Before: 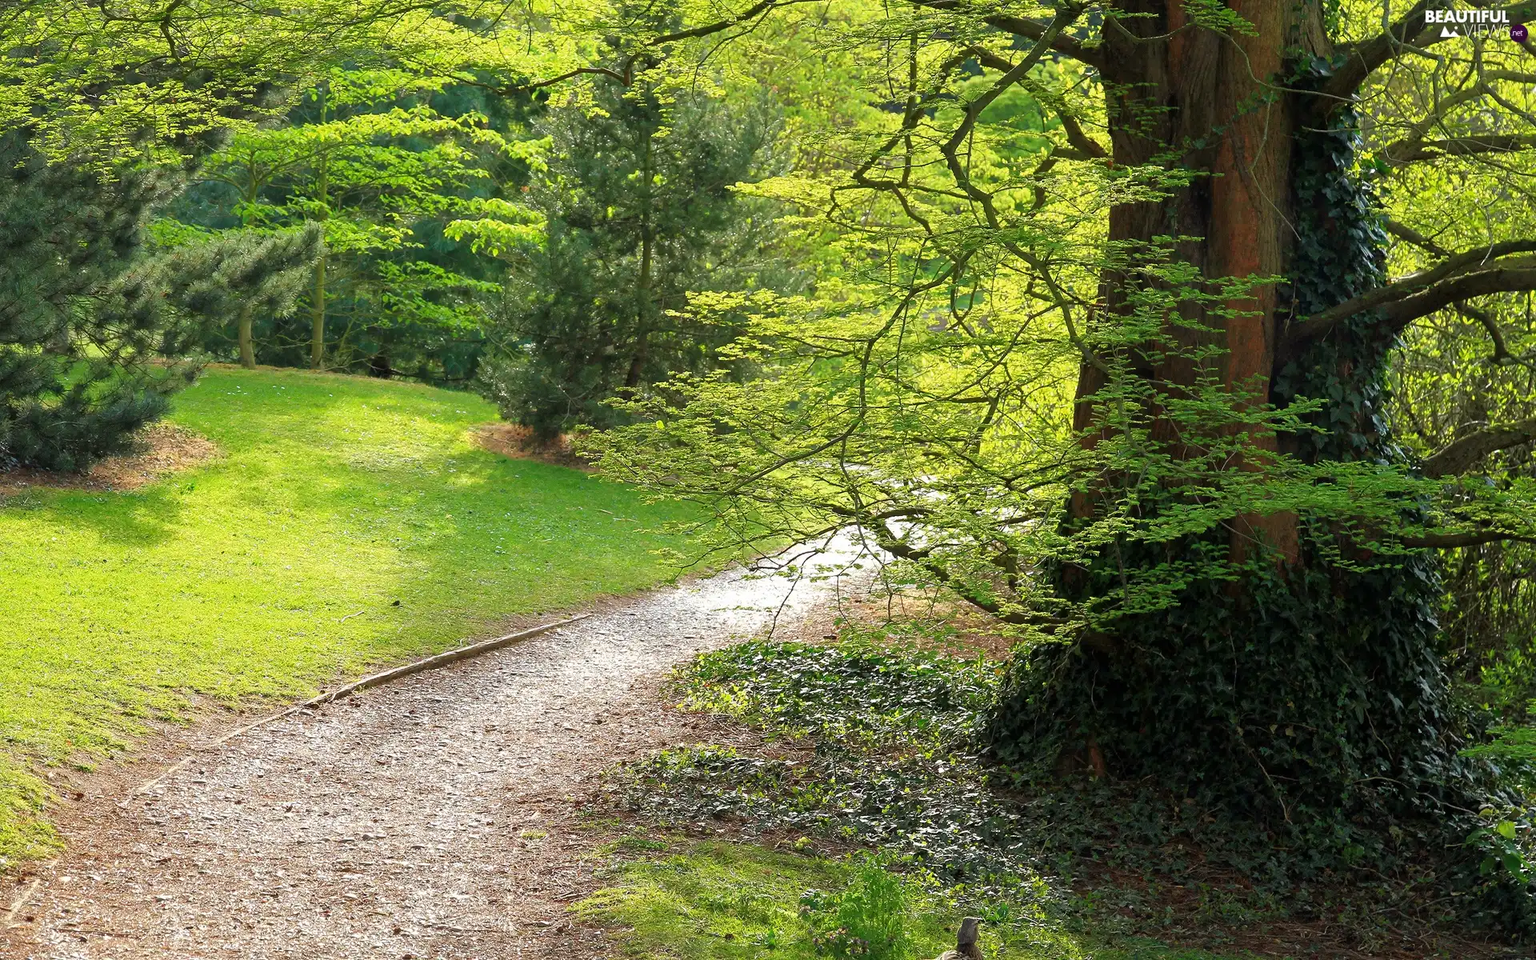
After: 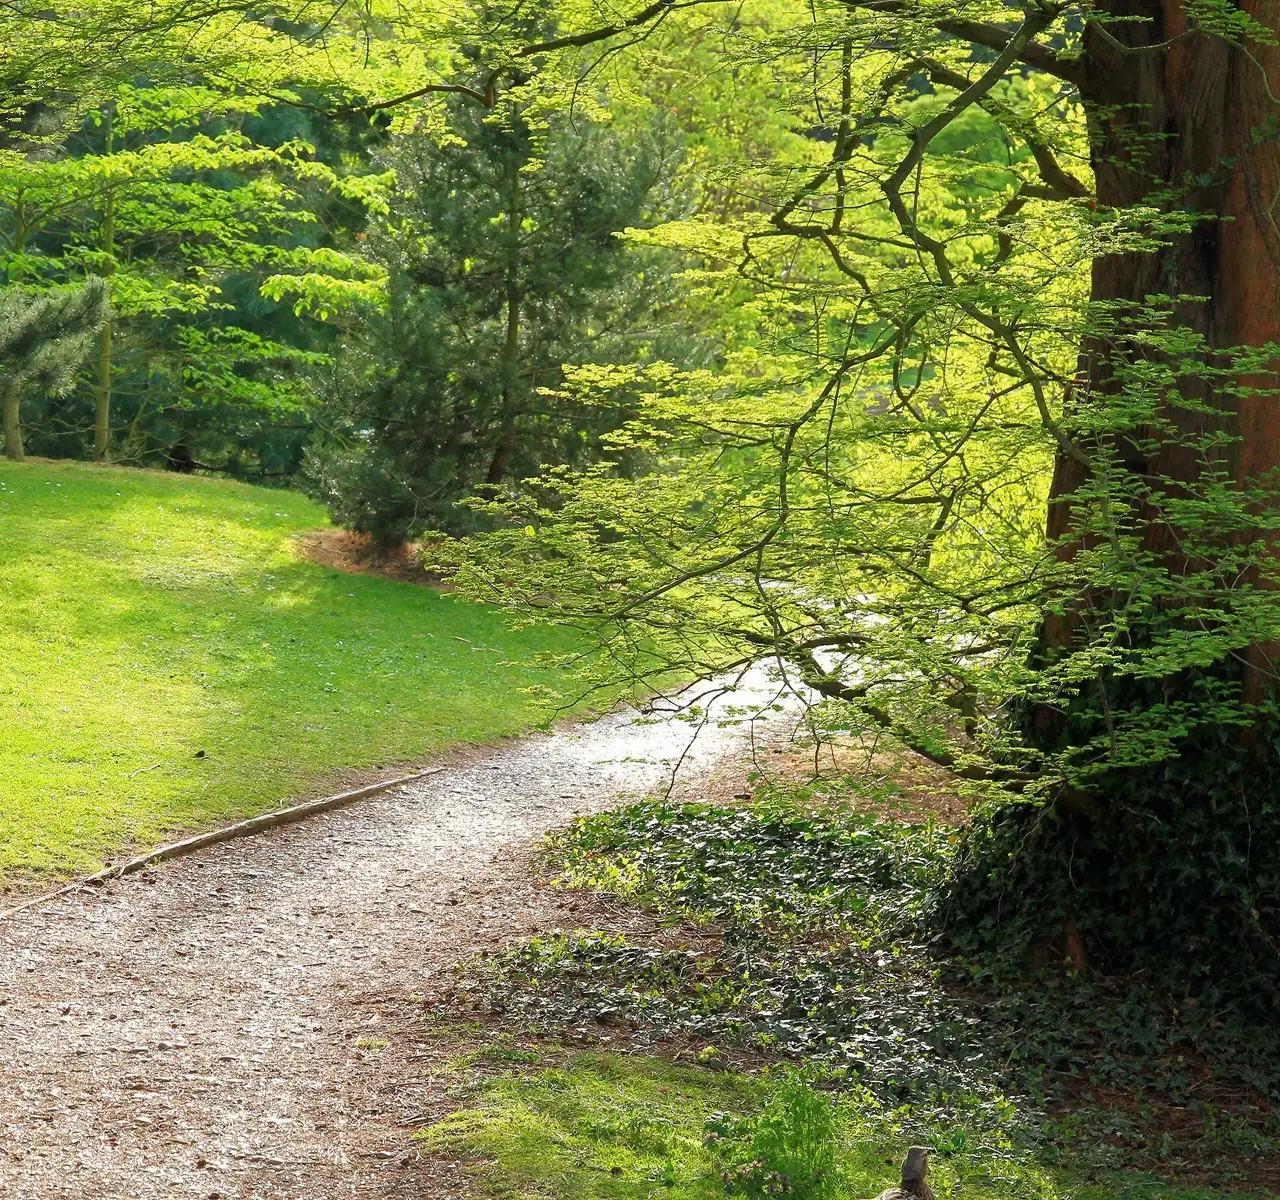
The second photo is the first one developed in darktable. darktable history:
crop: left 15.4%, right 17.918%
